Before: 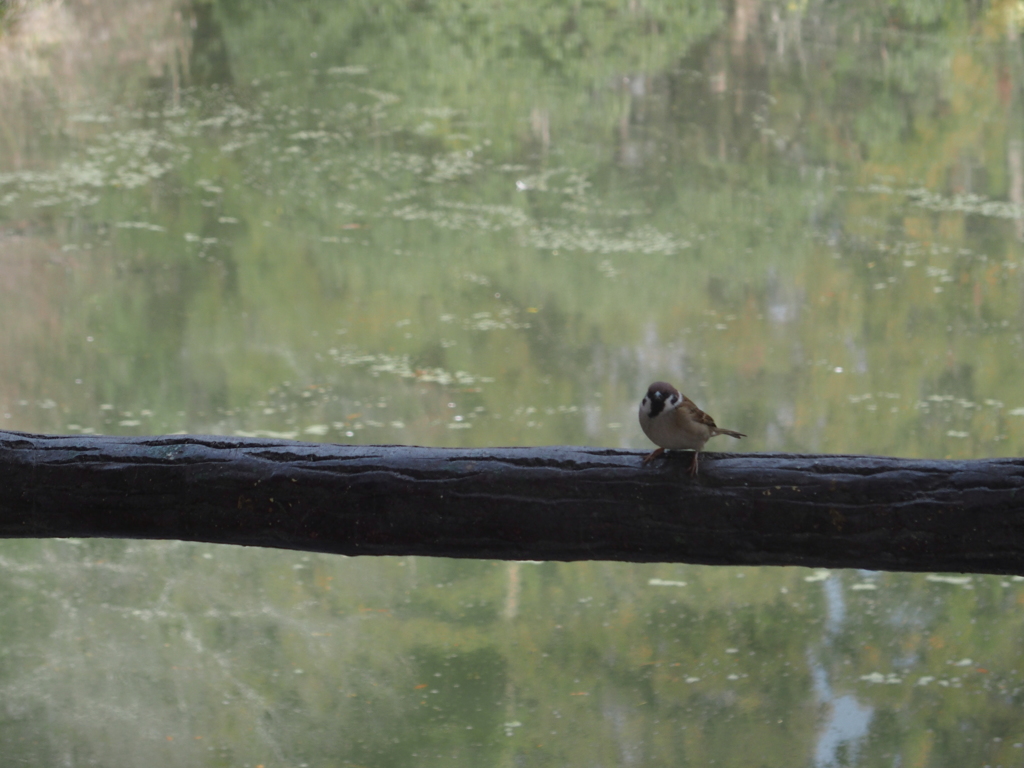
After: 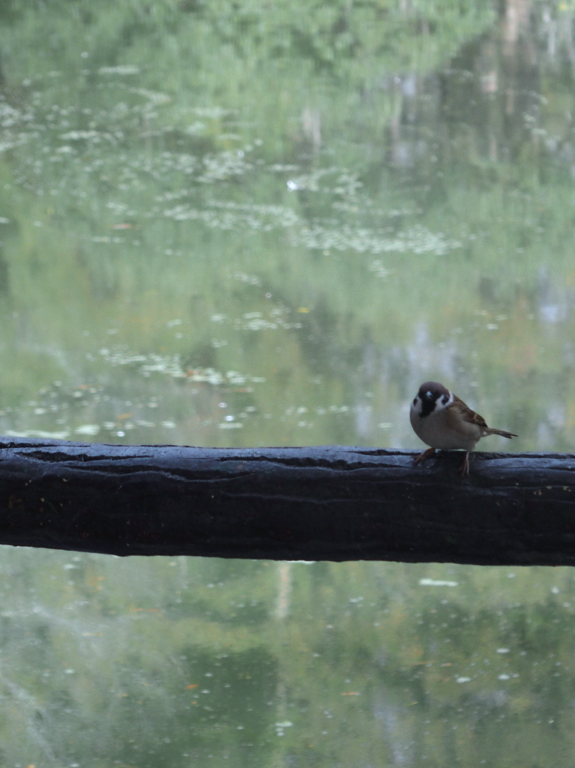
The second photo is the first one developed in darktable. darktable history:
crop and rotate: left 22.373%, right 21.434%
color calibration: x 0.369, y 0.382, temperature 4315.93 K
tone equalizer: -8 EV -0.408 EV, -7 EV -0.422 EV, -6 EV -0.329 EV, -5 EV -0.241 EV, -3 EV 0.221 EV, -2 EV 0.34 EV, -1 EV 0.369 EV, +0 EV 0.392 EV, edges refinement/feathering 500, mask exposure compensation -1.57 EV, preserve details no
